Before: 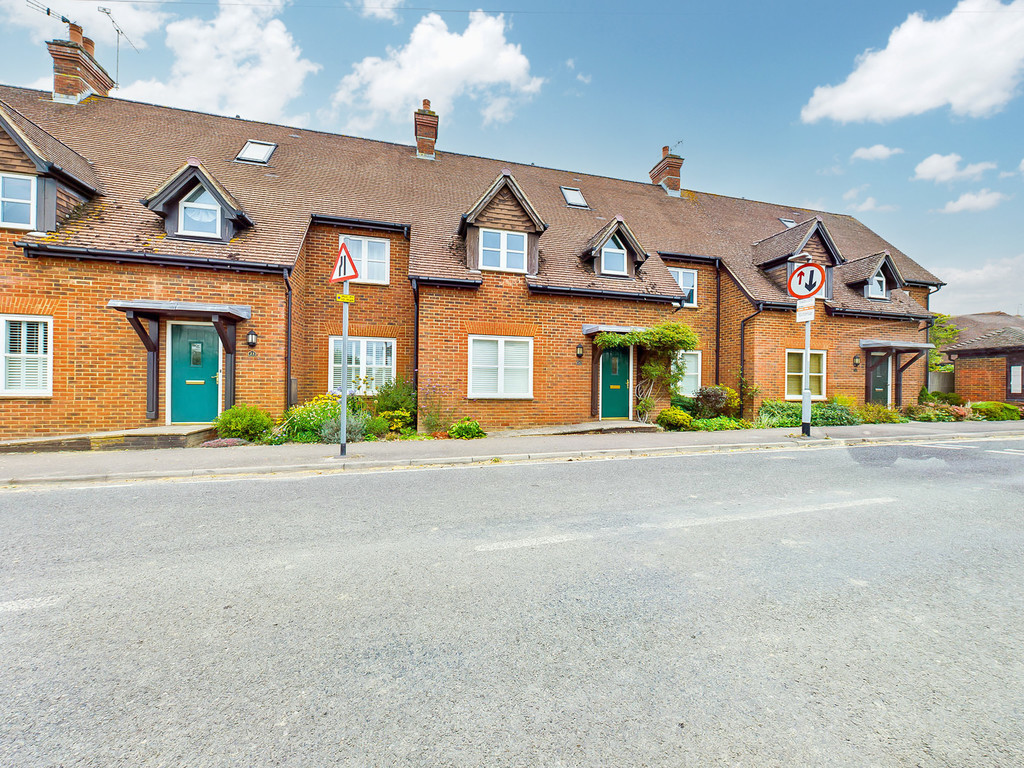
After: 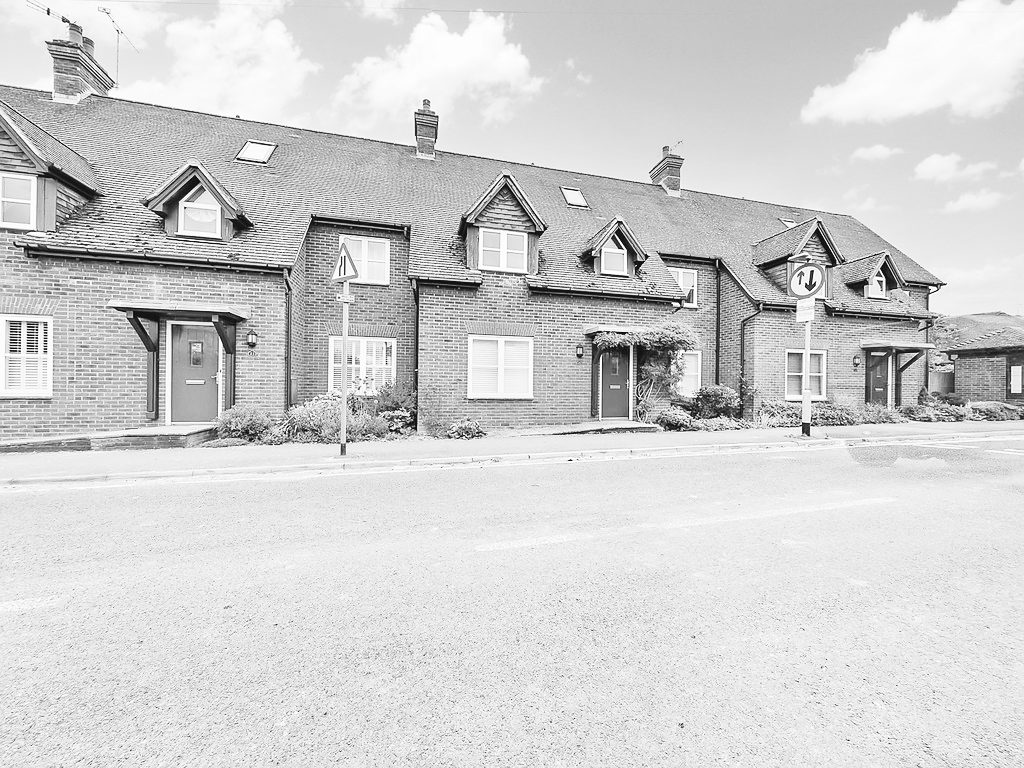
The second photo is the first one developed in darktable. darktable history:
monochrome: on, module defaults
velvia: strength 15%
shadows and highlights: shadows 29.61, highlights -30.47, low approximation 0.01, soften with gaussian
sharpen: radius 1, threshold 1
base curve: curves: ch0 [(0, 0.007) (0.028, 0.063) (0.121, 0.311) (0.46, 0.743) (0.859, 0.957) (1, 1)], preserve colors none
